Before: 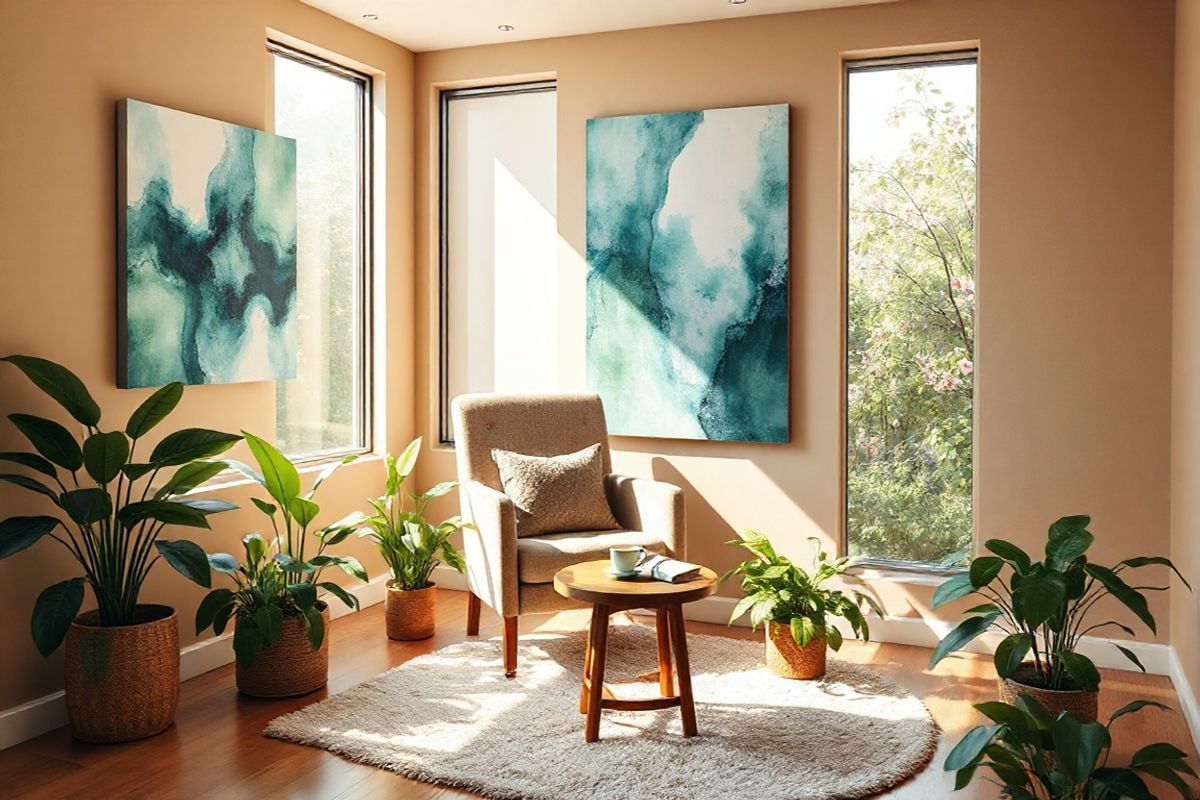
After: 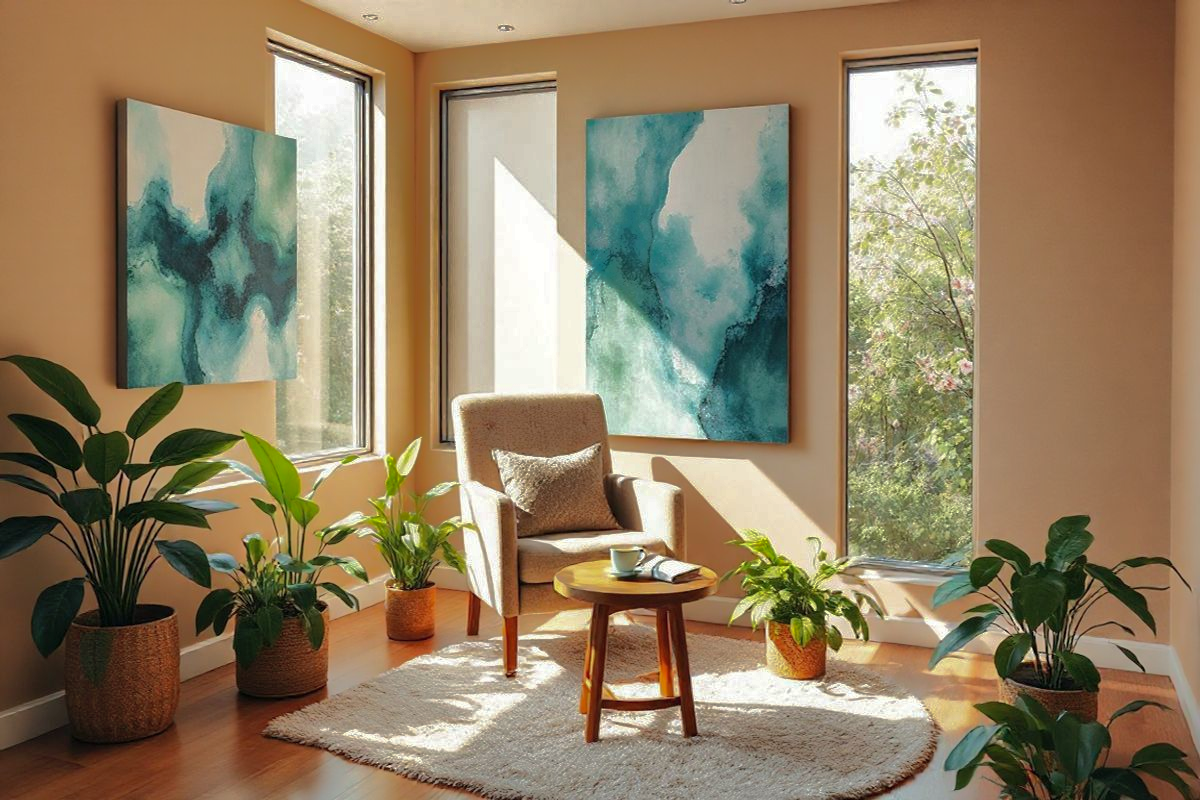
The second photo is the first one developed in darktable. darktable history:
shadows and highlights: shadows 38.11, highlights -75.4
